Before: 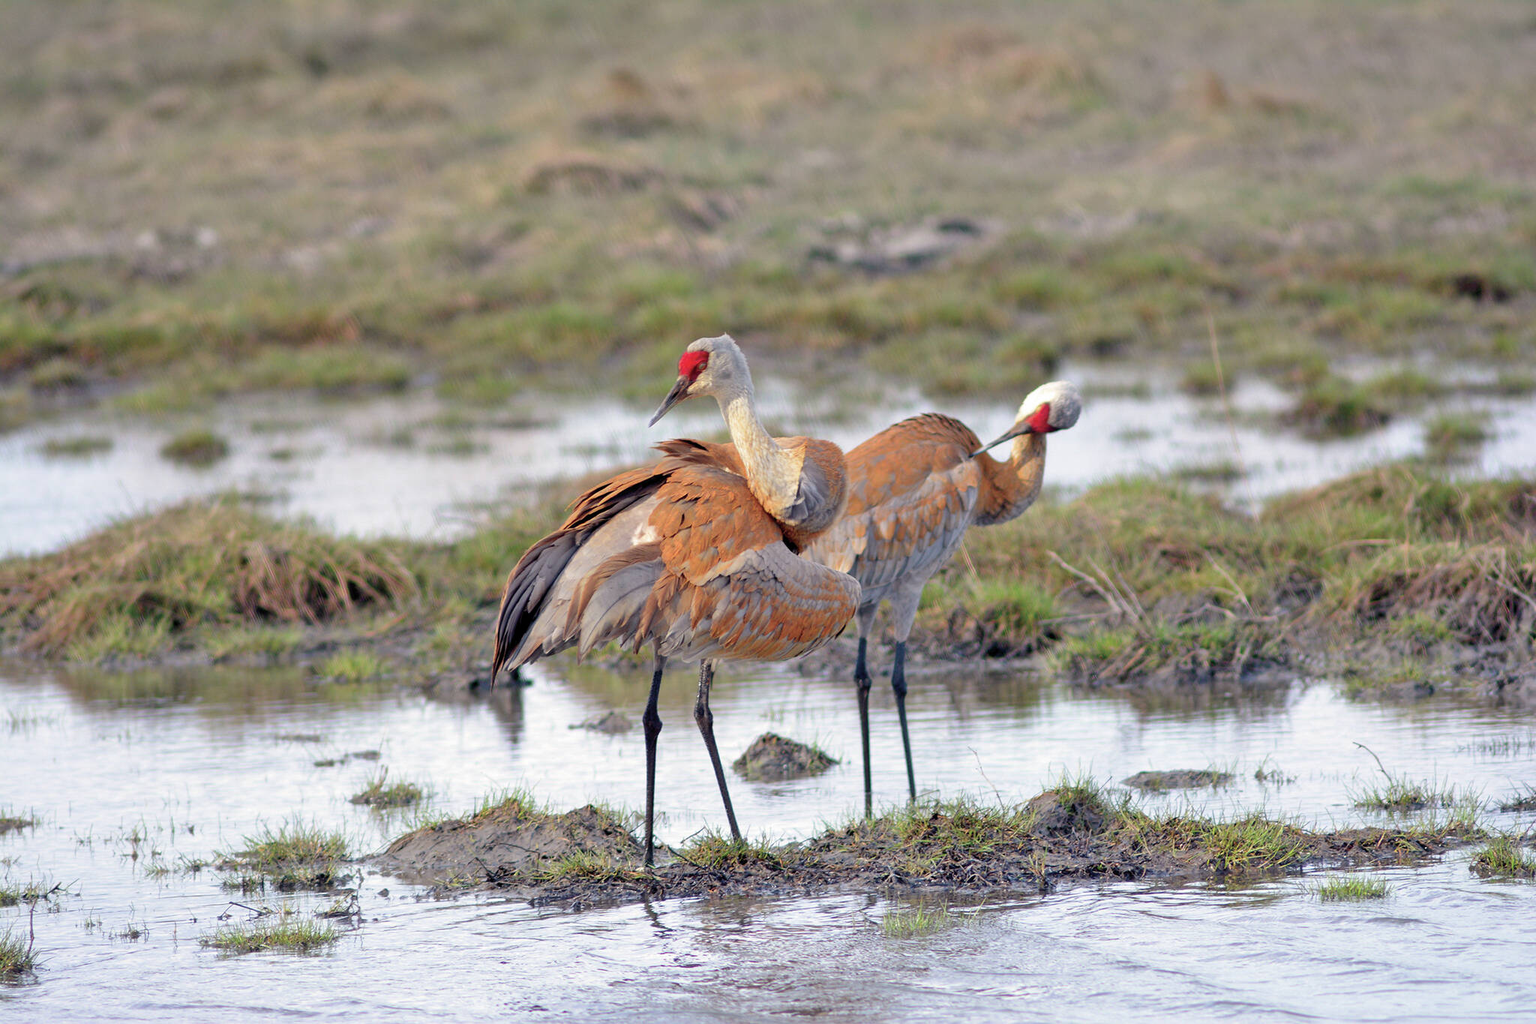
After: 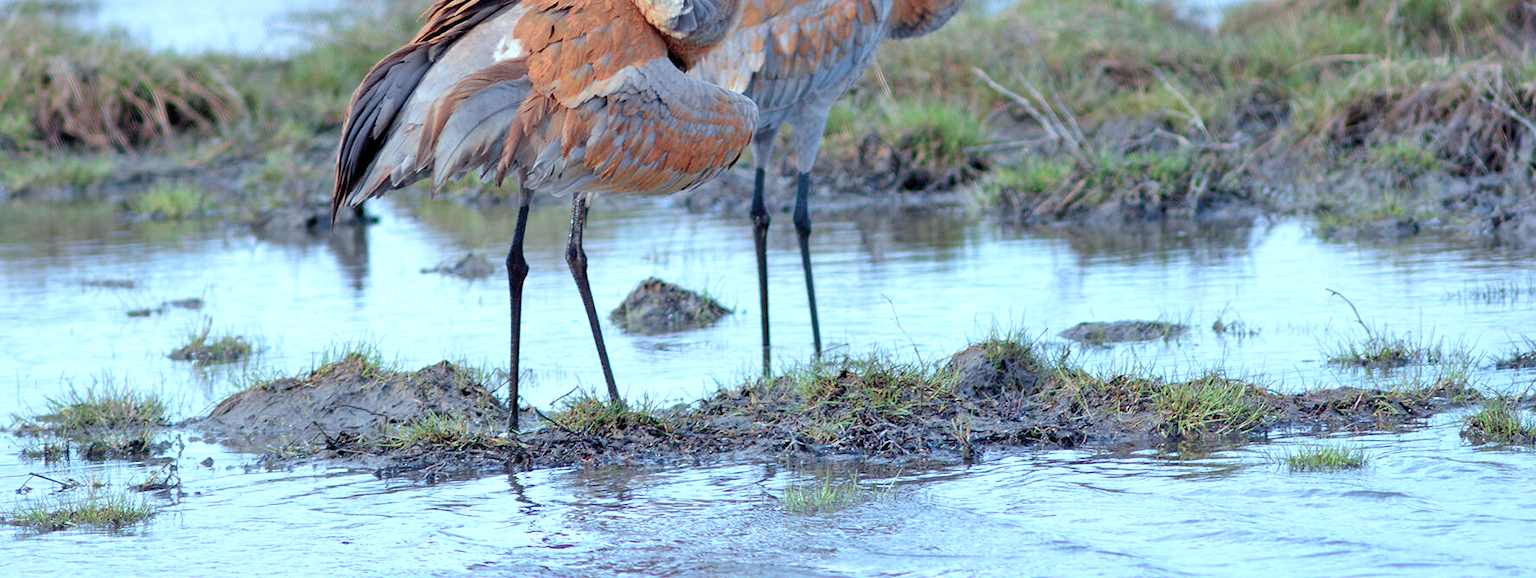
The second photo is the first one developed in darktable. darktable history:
exposure: exposure 0.161 EV, compensate highlight preservation false
color correction: highlights a* -9.35, highlights b* -23.15
crop and rotate: left 13.306%, top 48.129%, bottom 2.928%
white balance: red 1, blue 1
